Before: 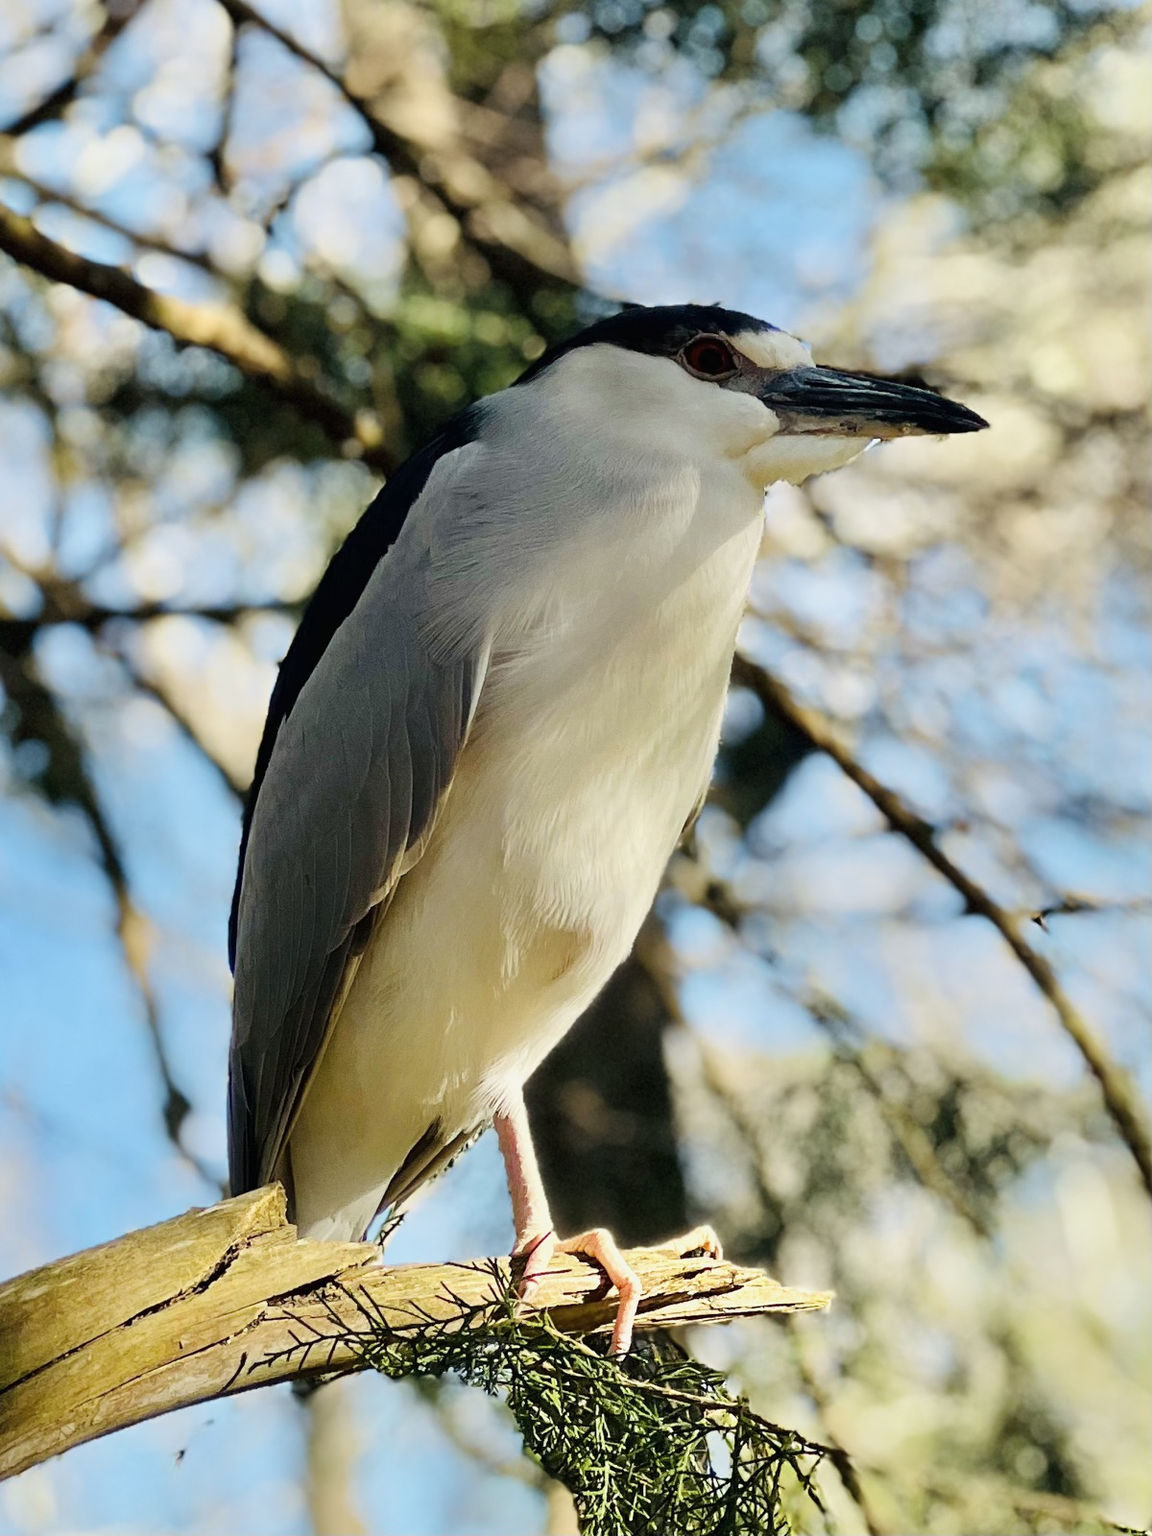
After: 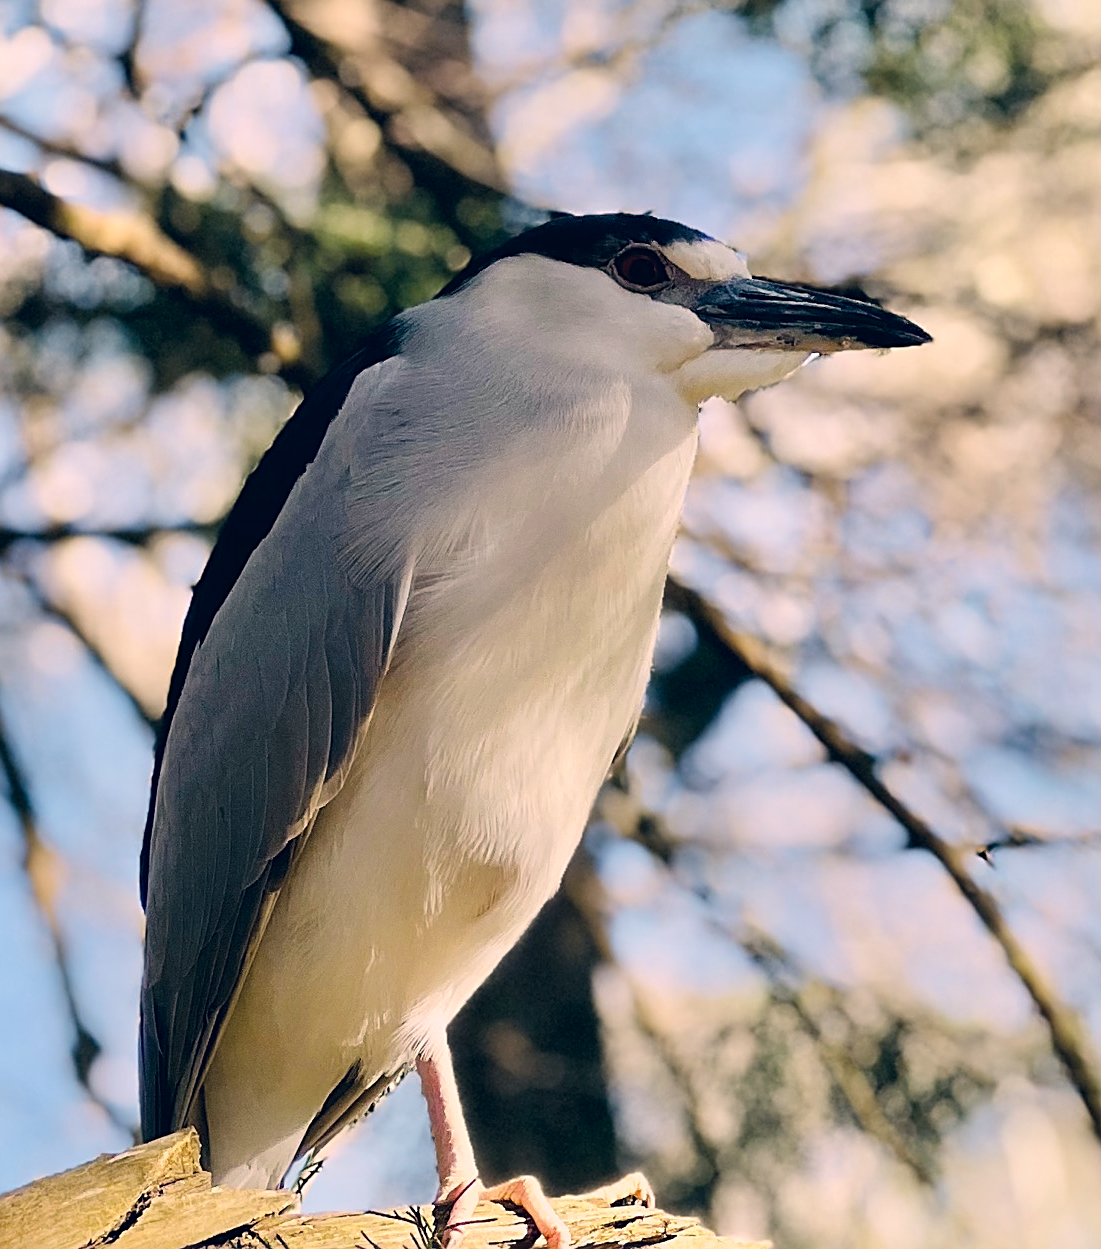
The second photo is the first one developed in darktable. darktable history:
sharpen: on, module defaults
crop: left 8.211%, top 6.537%, bottom 15.341%
color correction: highlights a* 14.1, highlights b* 5.74, shadows a* -5.25, shadows b* -15.35, saturation 0.843
